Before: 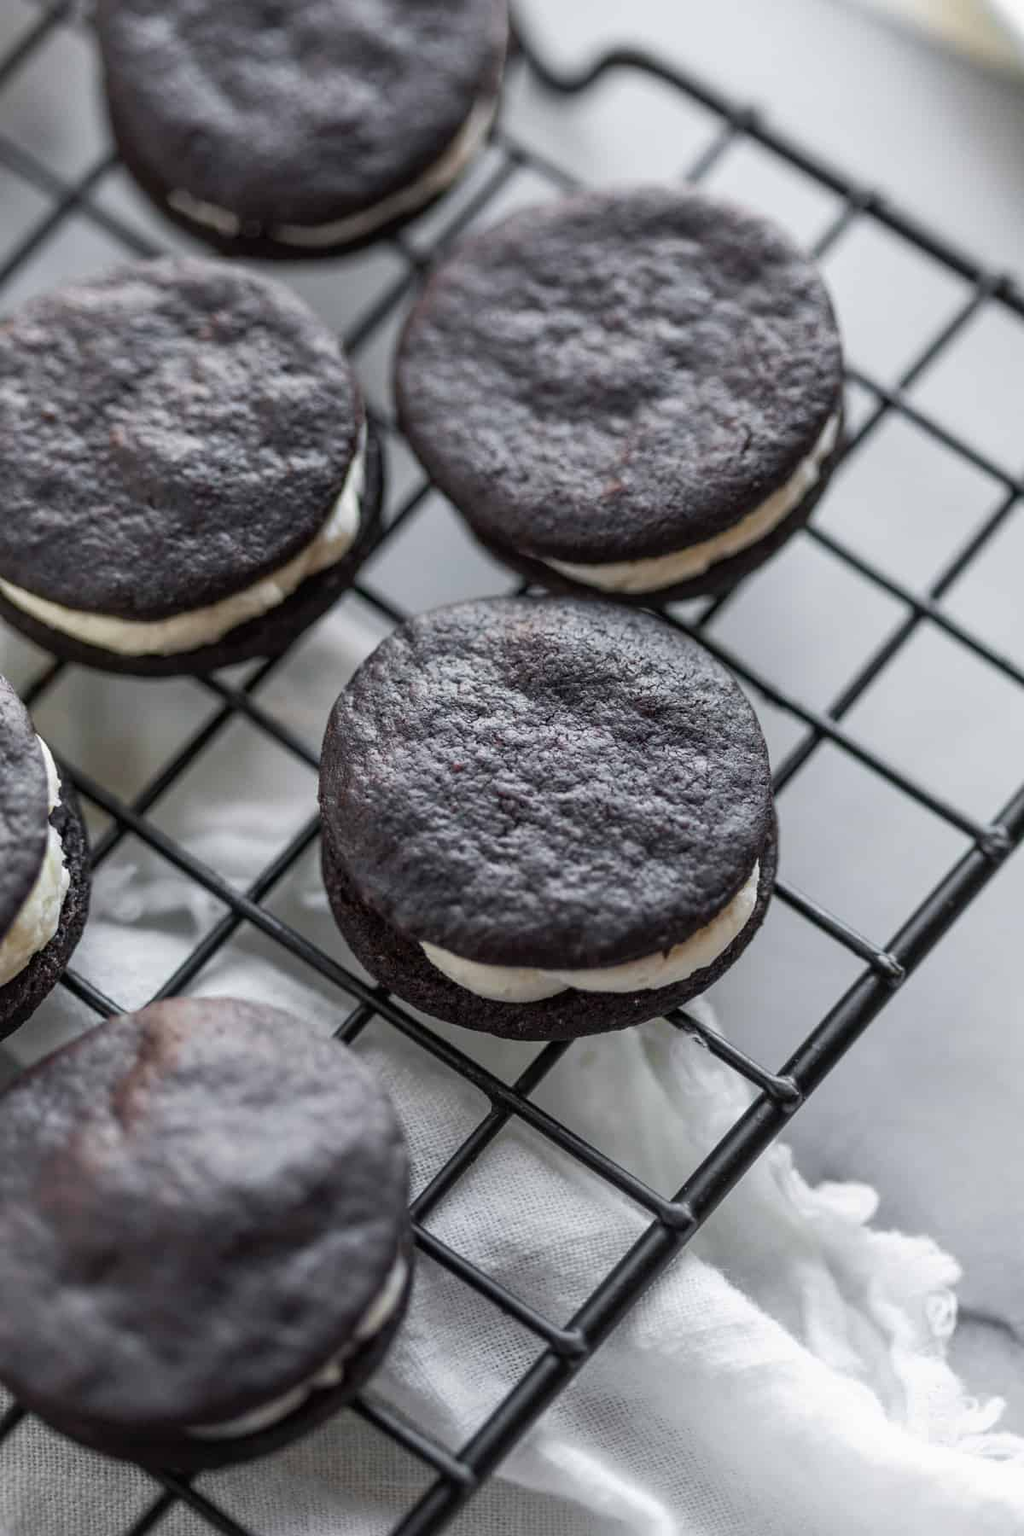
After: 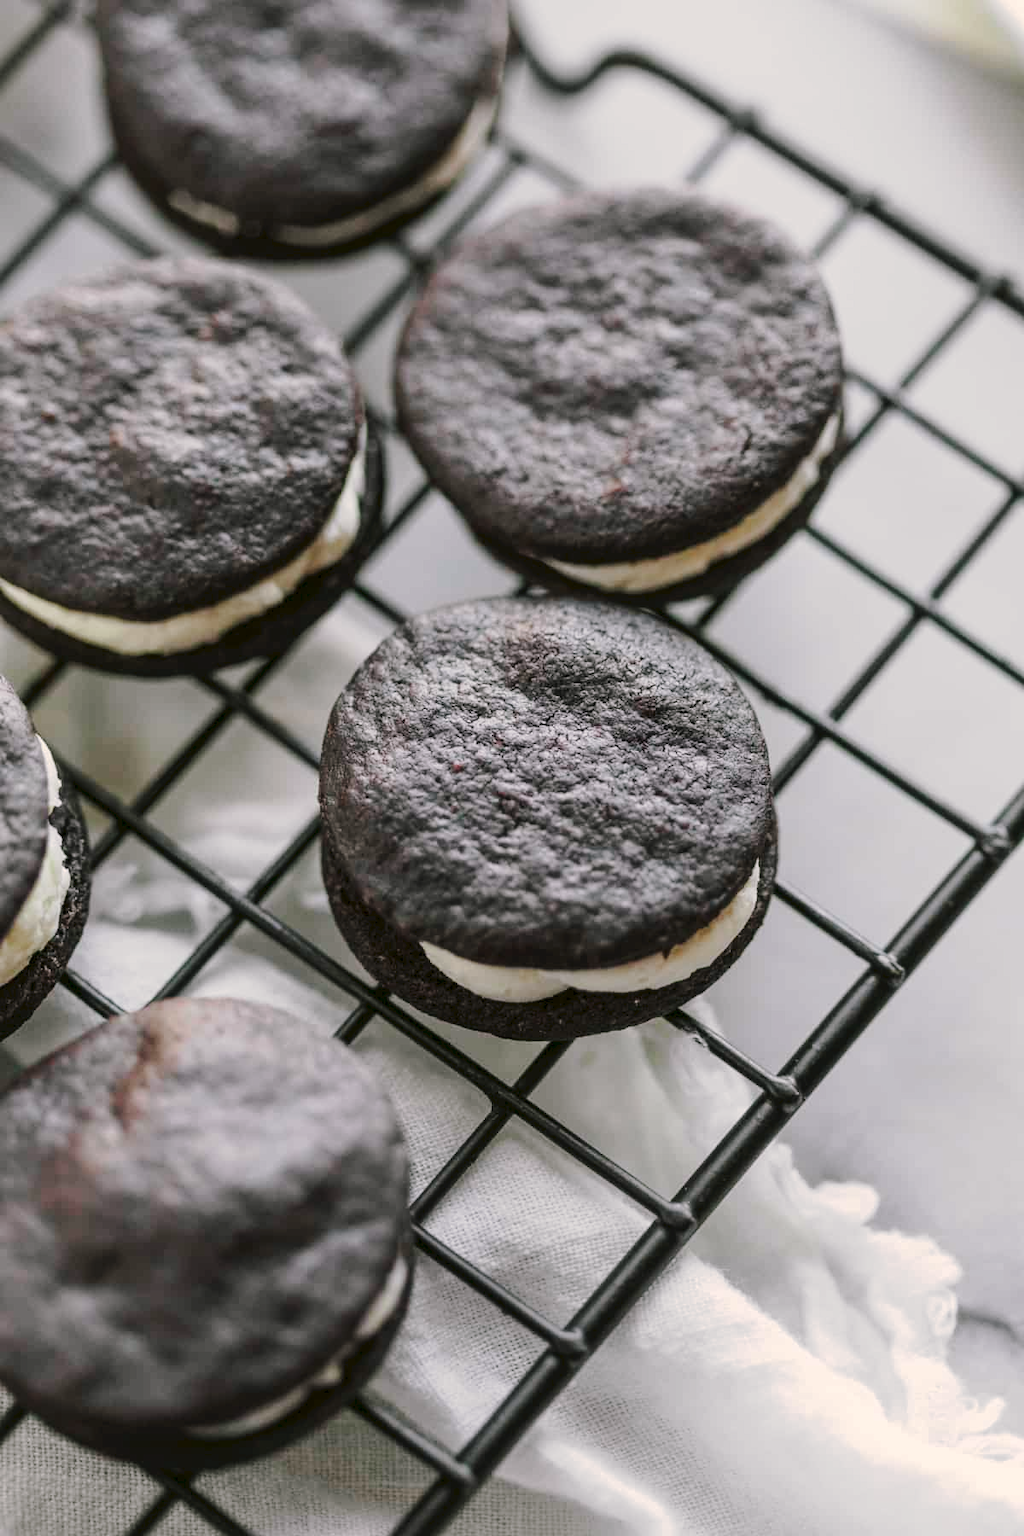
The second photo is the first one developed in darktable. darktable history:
tone curve: curves: ch0 [(0, 0) (0.003, 0.031) (0.011, 0.041) (0.025, 0.054) (0.044, 0.06) (0.069, 0.083) (0.1, 0.108) (0.136, 0.135) (0.177, 0.179) (0.224, 0.231) (0.277, 0.294) (0.335, 0.378) (0.399, 0.463) (0.468, 0.552) (0.543, 0.627) (0.623, 0.694) (0.709, 0.776) (0.801, 0.849) (0.898, 0.905) (1, 1)], preserve colors none
color look up table: target L [91.84, 87.18, 83.18, 84.51, 78.12, 66.84, 69.69, 65.51, 52.49, 54.28, 44.97, 33.95, 21.59, 201.32, 79.05, 74.37, 69.53, 55.58, 52.25, 51.73, 48.88, 44.65, 42.5, 30.85, 21.11, 14.21, 86.16, 68.2, 70.29, 62.41, 71.76, 63.07, 52.16, 47.05, 44.23, 40.03, 38.75, 29.97, 23.75, 14.79, 4.64, 96.84, 94.04, 89.07, 76.03, 66.27, 54.86, 43.39, 3.23], target a [-14.69, -26.39, -38.37, -6.431, -43.82, -11.23, -18.37, -29.14, -43.49, -15.49, -23.19, -25.07, -15.82, 0, 14.74, 39.31, 32.48, 46.58, 39.06, 62.26, 4.926, 8.393, 63.8, 6.453, 35.76, 26.38, 21.06, 16.63, 36.25, 66.66, 55.86, 13.06, 67.49, 30.85, 67.29, 18.23, 46.83, 4.738, 34.2, 29.02, 11.72, -0.585, -45.84, -26.15, -3.536, -19.3, -7.534, -23.99, -6.982], target b [45.57, 22.76, 36.98, 16.57, 26.55, 57.25, 2.936, 8.524, 37.47, 26.78, 34.12, 25.56, 19.09, -0.001, 57.97, 10.75, 47.8, 58.41, 30.05, 39.14, 48.02, 35.78, 54.08, 6.727, 34.43, 8.974, -14.13, 0.836, -31.13, -16.23, -34.66, -46.89, 1.047, -22.47, -27.99, -54.84, -49.37, -21.37, -20.64, -43.29, -17.96, 6.202, -10.44, -8.61, -21.18, -24, -40.18, -3.843, 2.805], num patches 49
